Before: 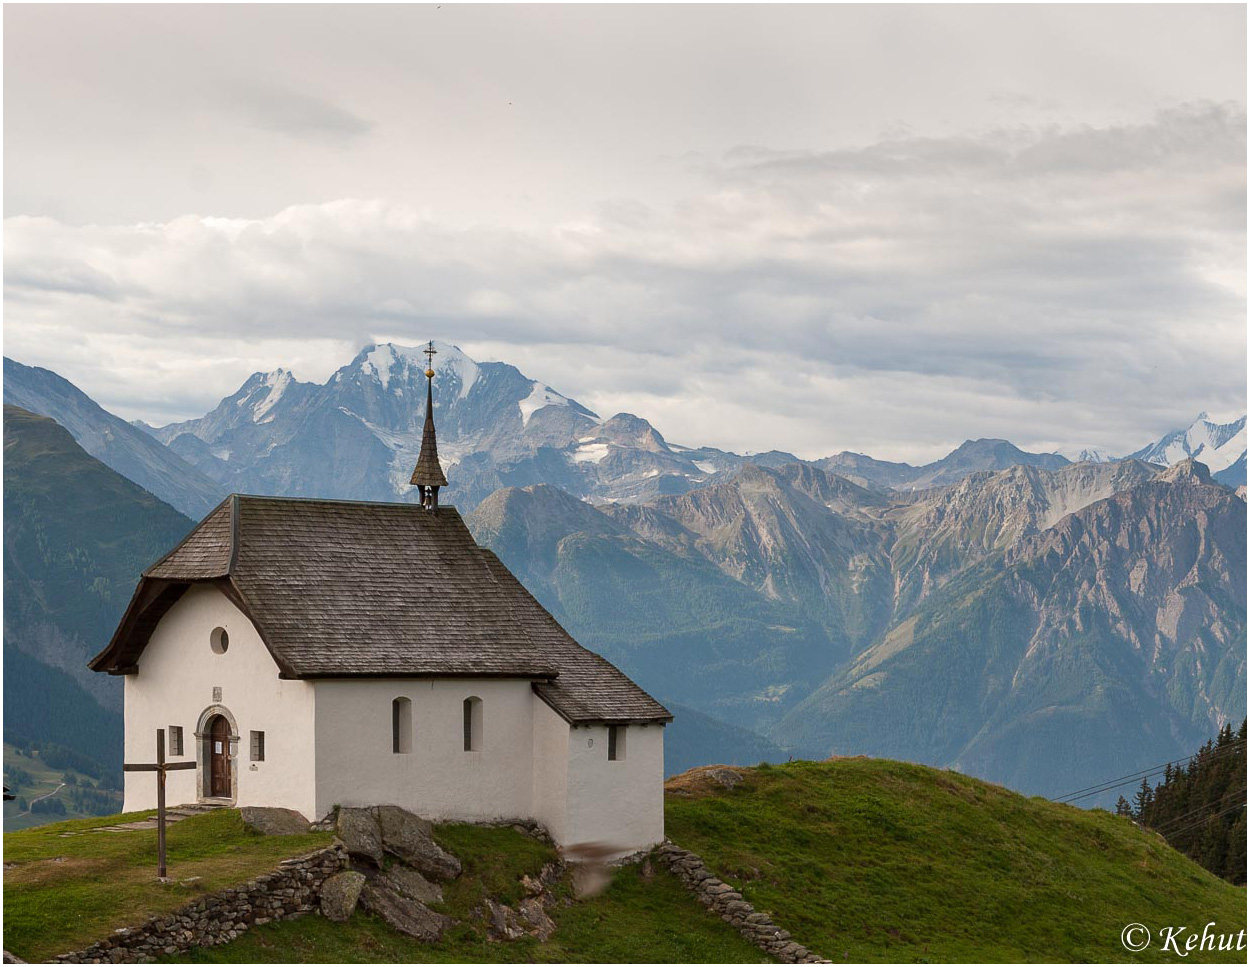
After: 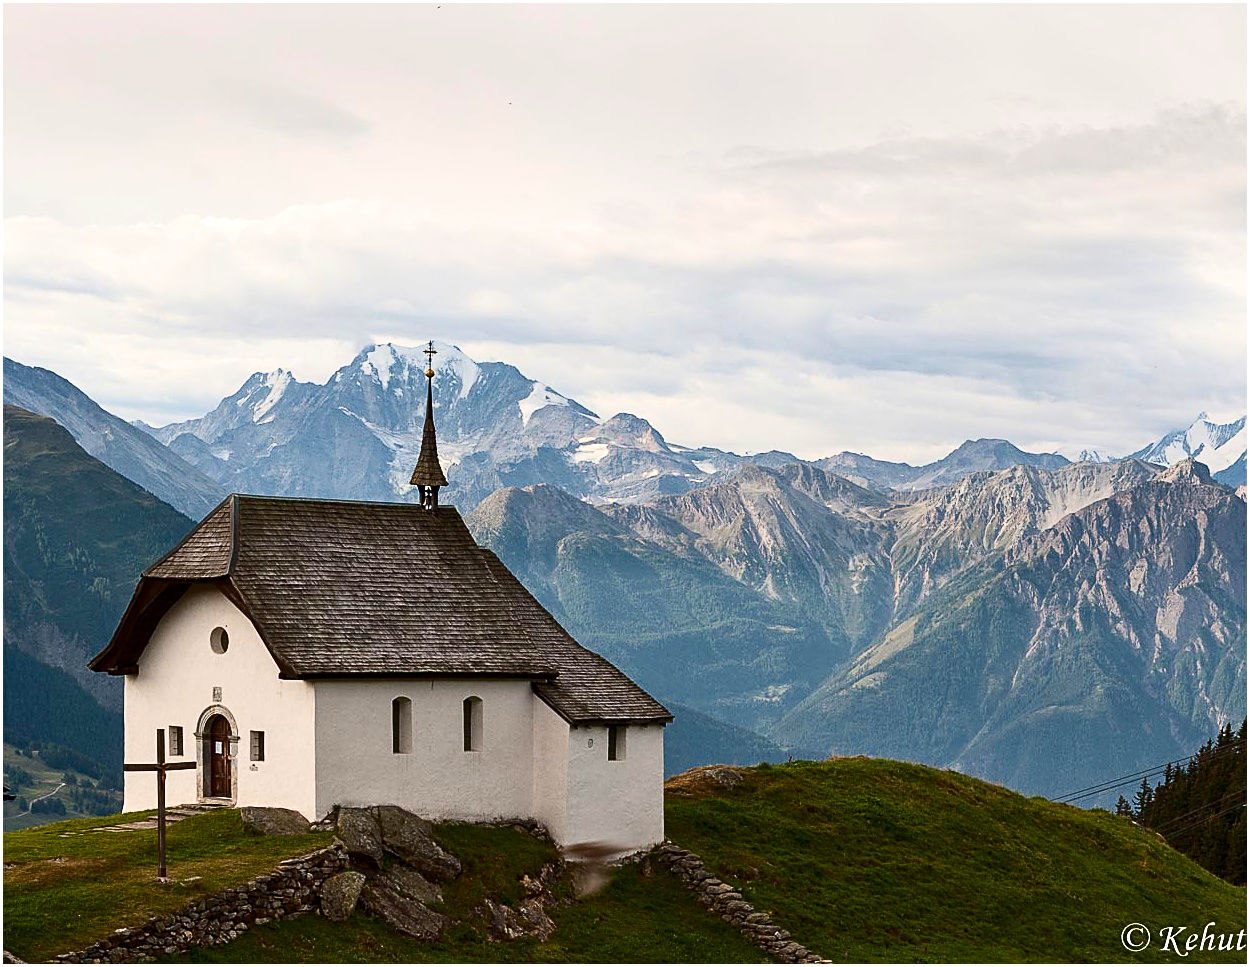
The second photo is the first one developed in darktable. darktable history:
contrast brightness saturation: contrast 0.28
color balance rgb: linear chroma grading › global chroma 10%, perceptual saturation grading › global saturation 5%, perceptual brilliance grading › global brilliance 4%, global vibrance 7%, saturation formula JzAzBz (2021)
sharpen: on, module defaults
